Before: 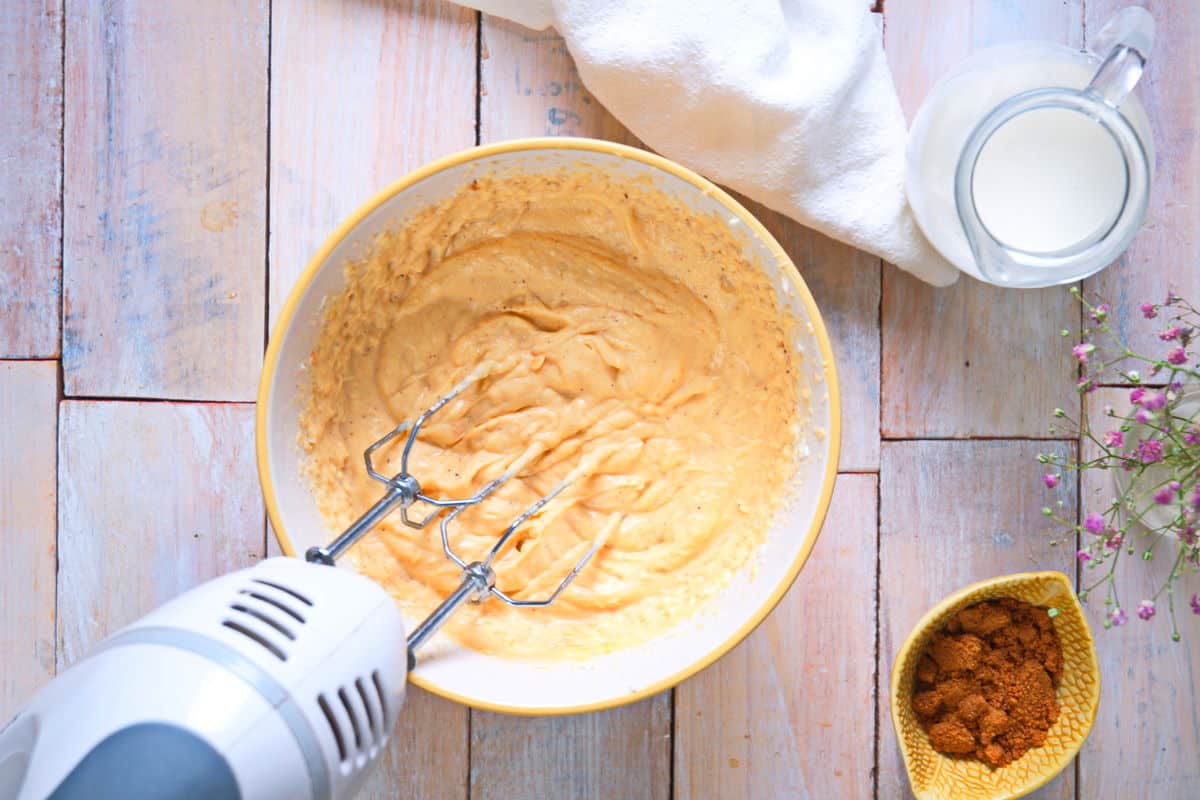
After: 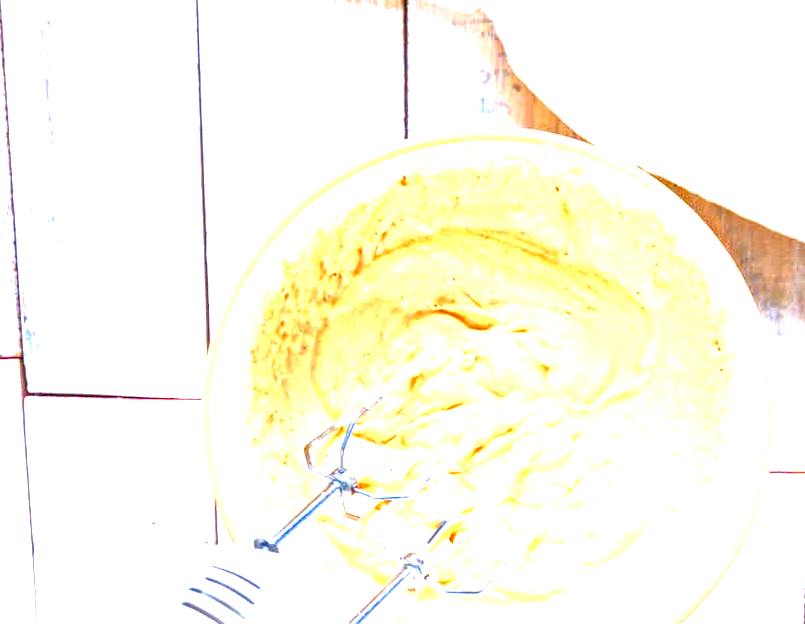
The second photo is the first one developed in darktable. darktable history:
white balance: red 0.976, blue 1.04
color balance rgb: linear chroma grading › shadows -2.2%, linear chroma grading › highlights -15%, linear chroma grading › global chroma -10%, linear chroma grading › mid-tones -10%, perceptual saturation grading › global saturation 45%, perceptual saturation grading › highlights -50%, perceptual saturation grading › shadows 30%, perceptual brilliance grading › global brilliance 18%, global vibrance 45%
crop: right 28.885%, bottom 16.626%
local contrast: highlights 60%, shadows 60%, detail 160%
exposure: black level correction 0.001, exposure 1.129 EV, compensate exposure bias true, compensate highlight preservation false
rotate and perspective: rotation 0.062°, lens shift (vertical) 0.115, lens shift (horizontal) -0.133, crop left 0.047, crop right 0.94, crop top 0.061, crop bottom 0.94
